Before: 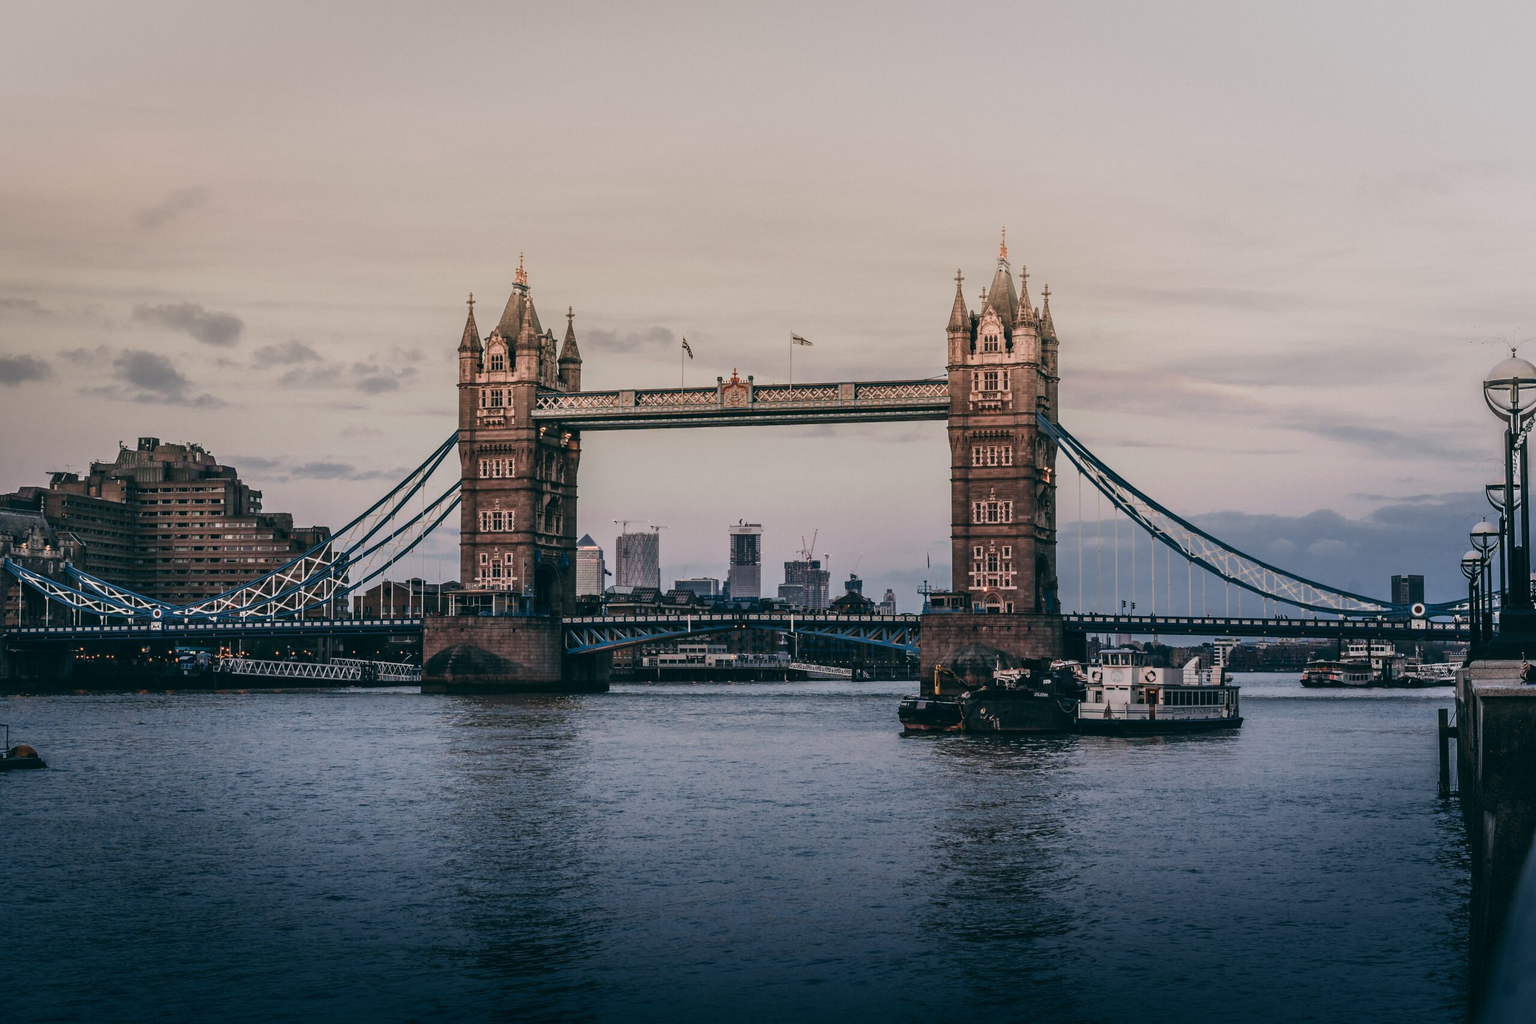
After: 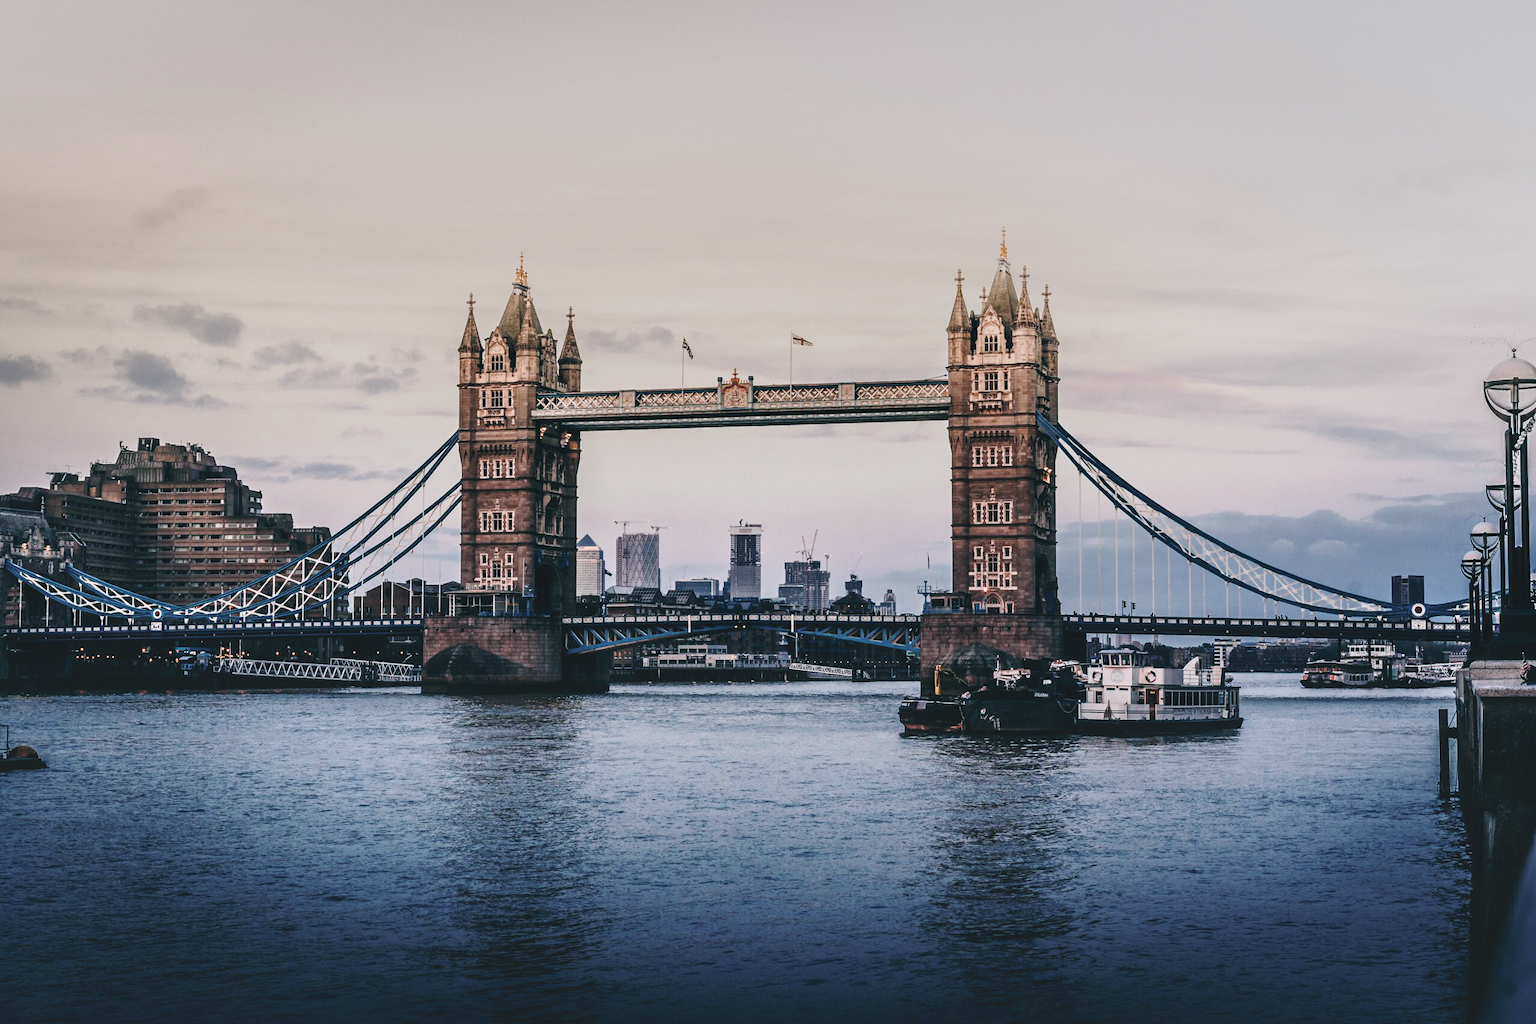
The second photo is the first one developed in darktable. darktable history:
color balance rgb: shadows lift › luminance -20.418%, power › chroma 1.003%, power › hue 251.77°, linear chroma grading › global chroma 24.982%, perceptual saturation grading › global saturation 25.004%, global vibrance 22.086%
exposure: black level correction 0.002, exposure -0.202 EV, compensate highlight preservation false
contrast brightness saturation: contrast -0.266, saturation -0.449
local contrast: highlights 178%, shadows 116%, detail 140%, midtone range 0.255
base curve: curves: ch0 [(0, 0) (0.028, 0.03) (0.121, 0.232) (0.46, 0.748) (0.859, 0.968) (1, 1)], preserve colors none
